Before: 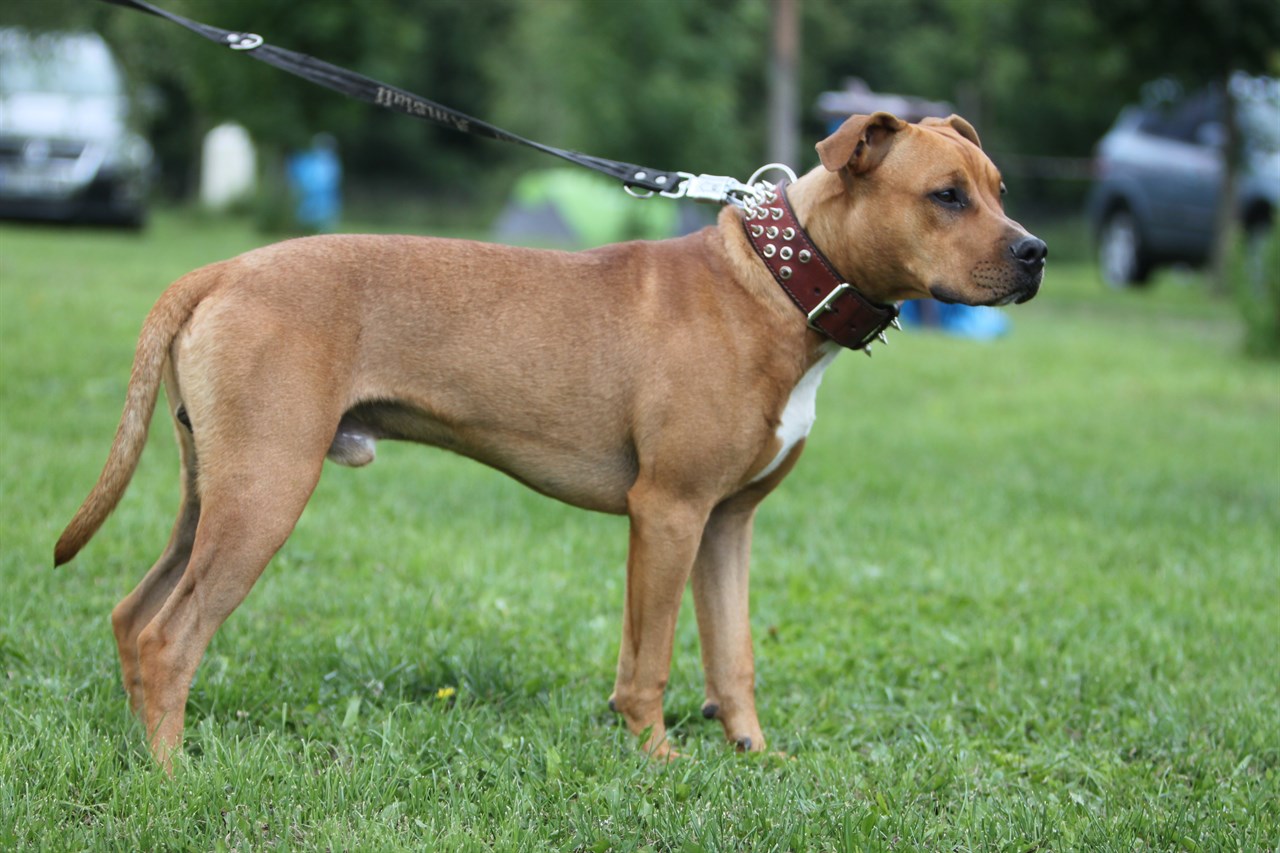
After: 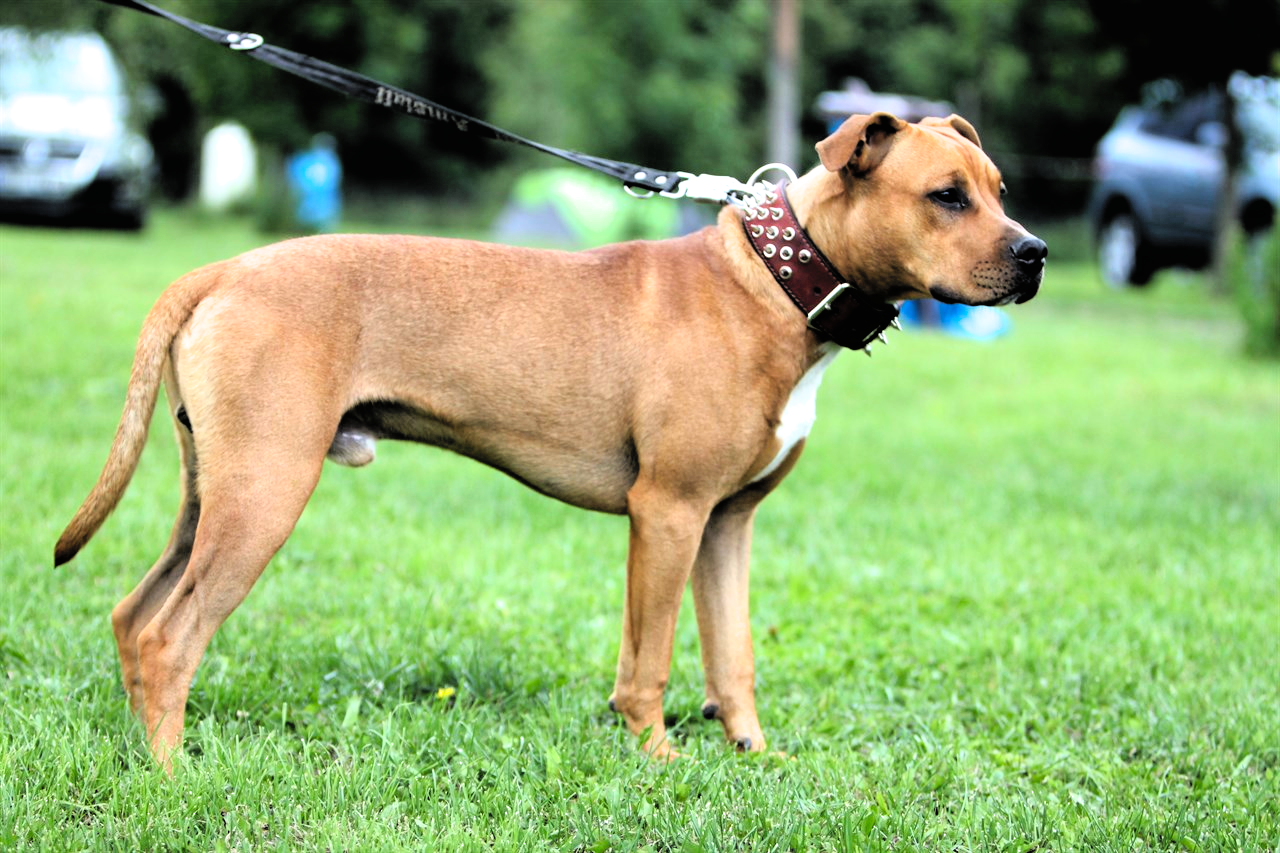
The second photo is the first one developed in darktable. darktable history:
tone equalizer: edges refinement/feathering 500, mask exposure compensation -1.57 EV, preserve details no
exposure: exposure 0.203 EV, compensate highlight preservation false
contrast brightness saturation: contrast 0.068, brightness 0.171, saturation 0.419
filmic rgb: black relative exposure -3.62 EV, white relative exposure 2.16 EV, hardness 3.64
